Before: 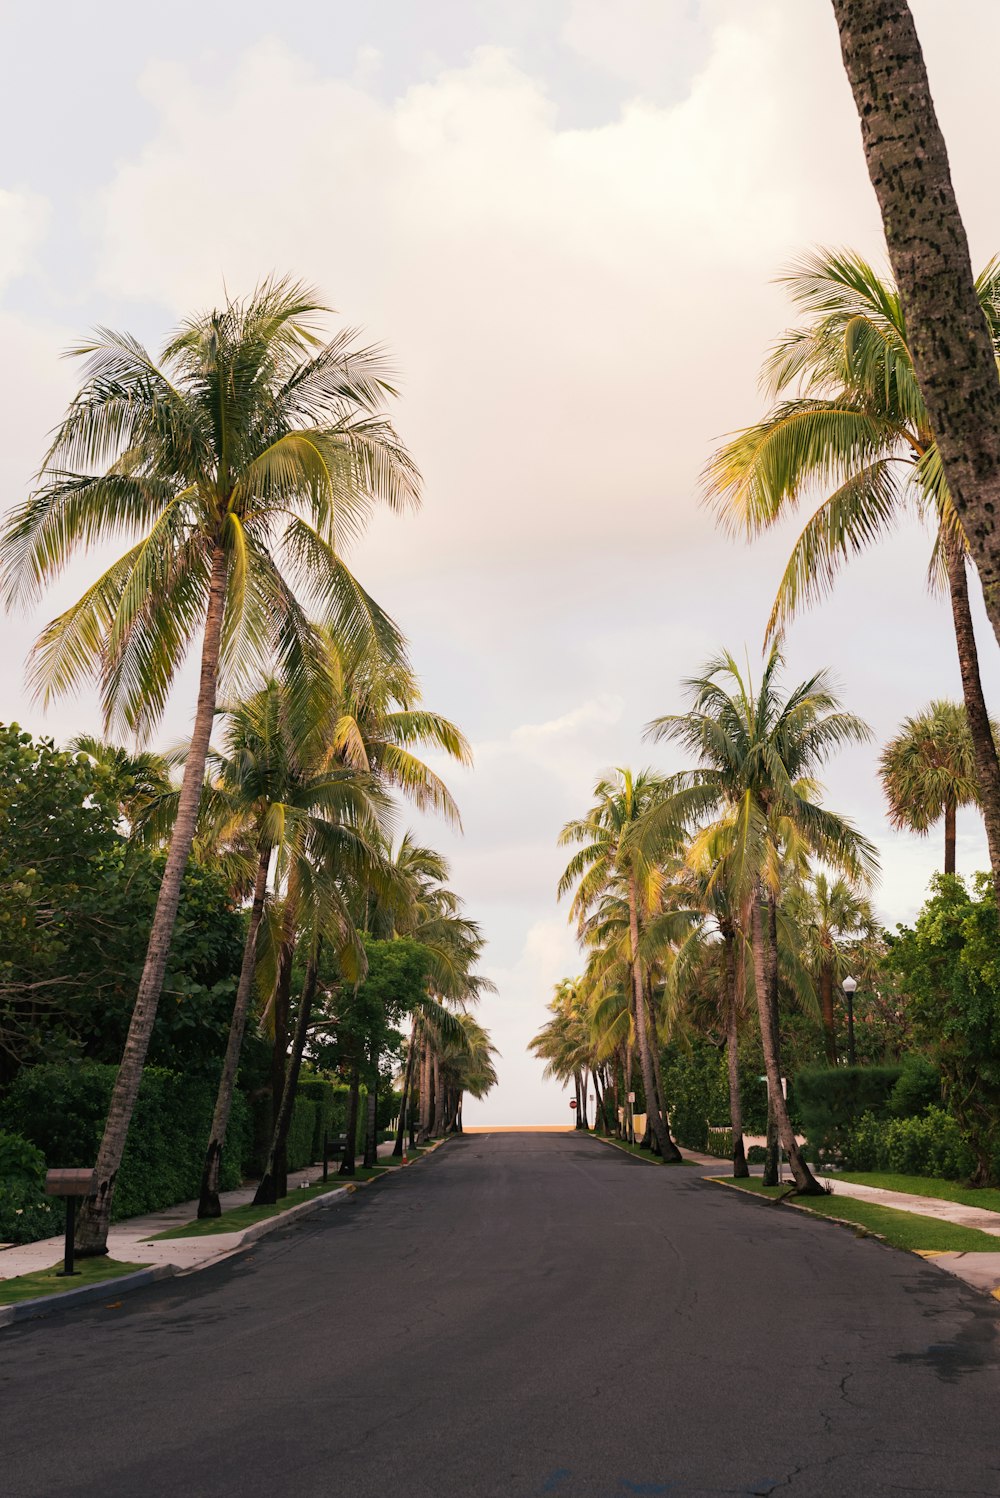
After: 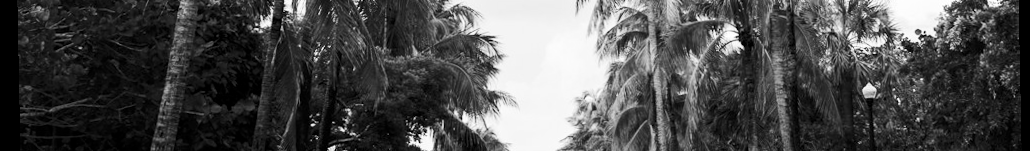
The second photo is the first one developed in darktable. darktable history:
crop and rotate: top 59.084%, bottom 30.916%
local contrast: highlights 100%, shadows 100%, detail 120%, midtone range 0.2
color balance rgb: on, module defaults
contrast brightness saturation: contrast 0.28
monochrome: a 1.94, b -0.638
rotate and perspective: rotation -1.17°, automatic cropping off
